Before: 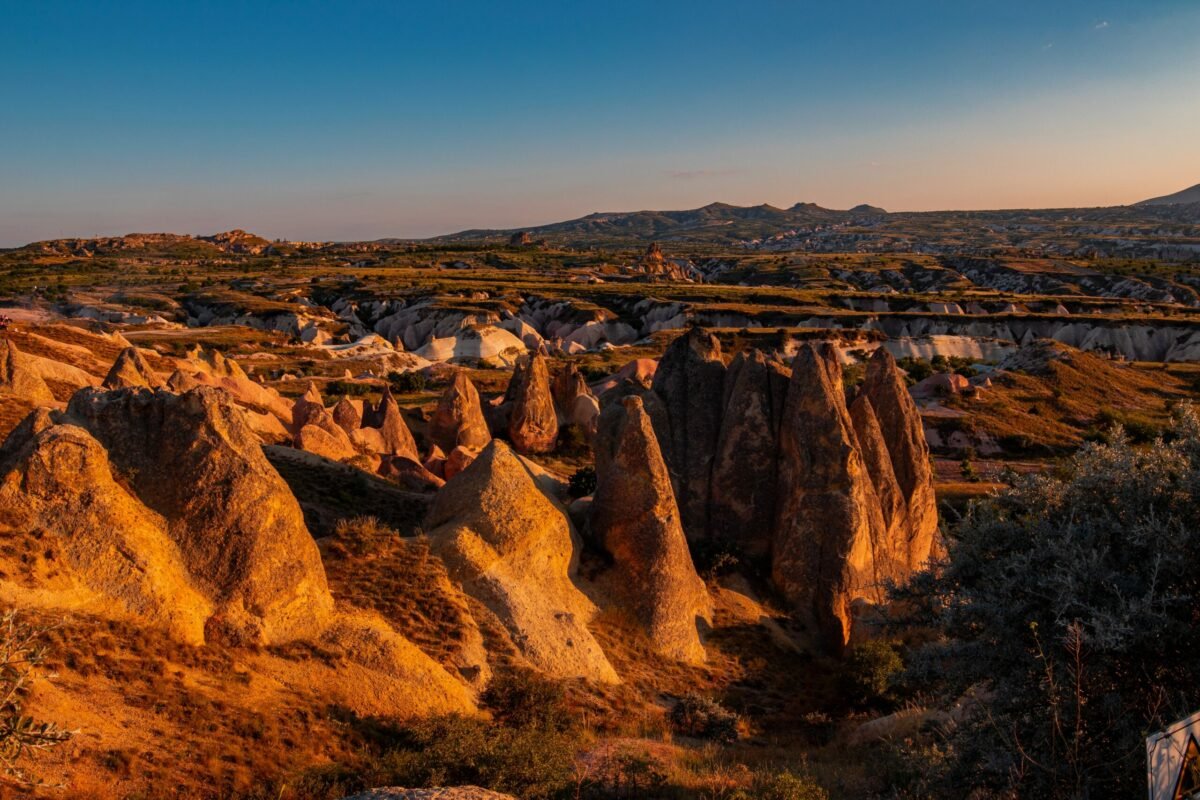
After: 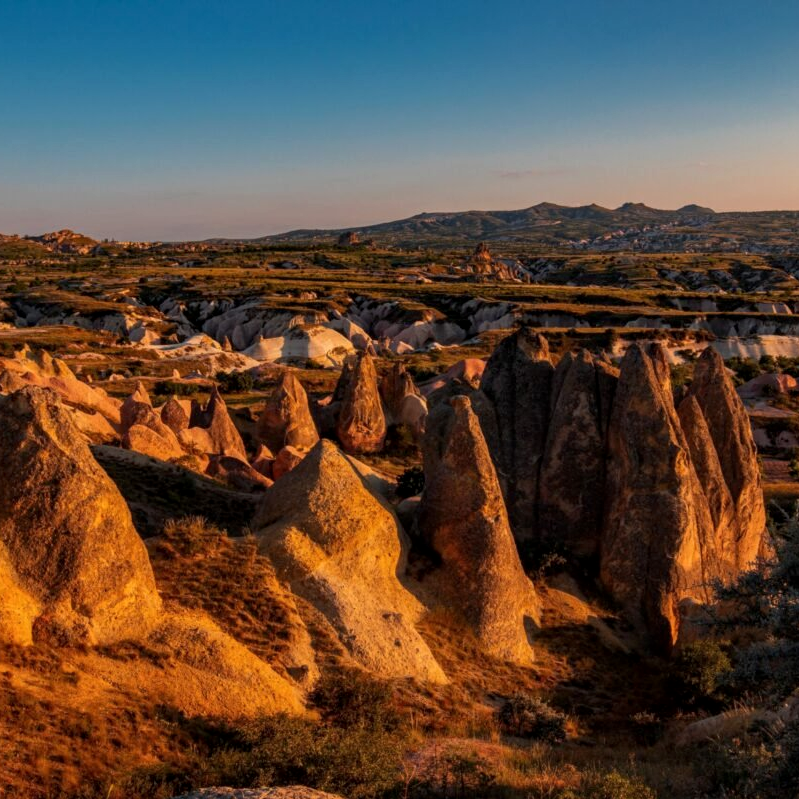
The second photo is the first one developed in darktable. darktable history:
crop and rotate: left 14.385%, right 18.948%
local contrast: highlights 100%, shadows 100%, detail 120%, midtone range 0.2
